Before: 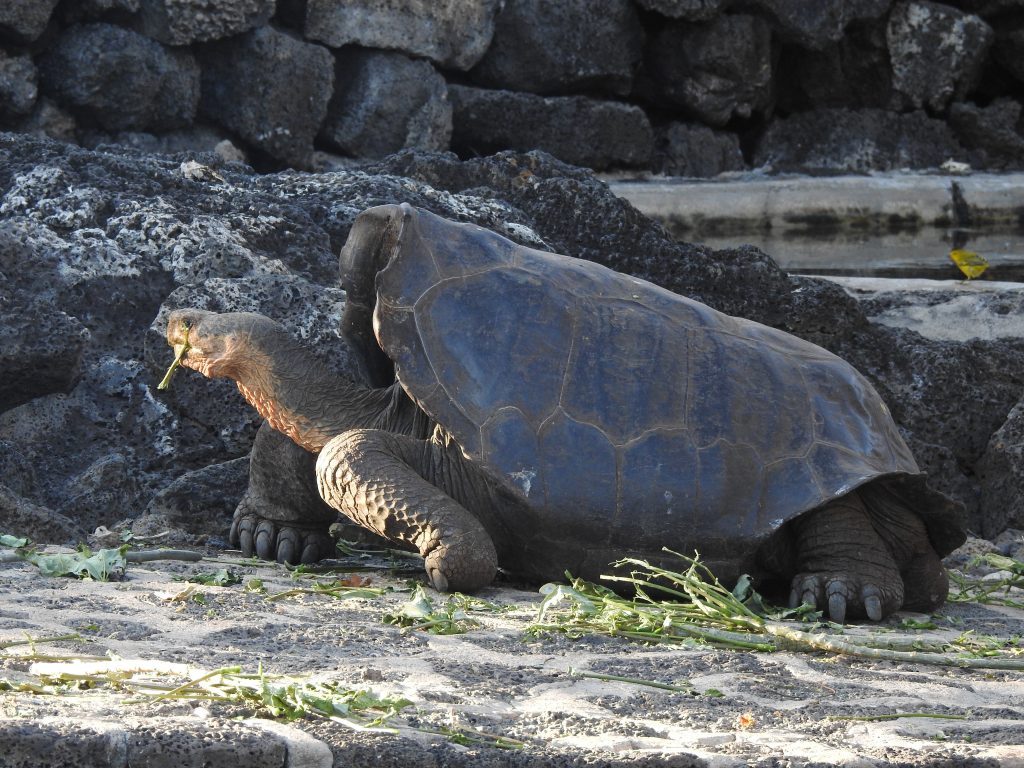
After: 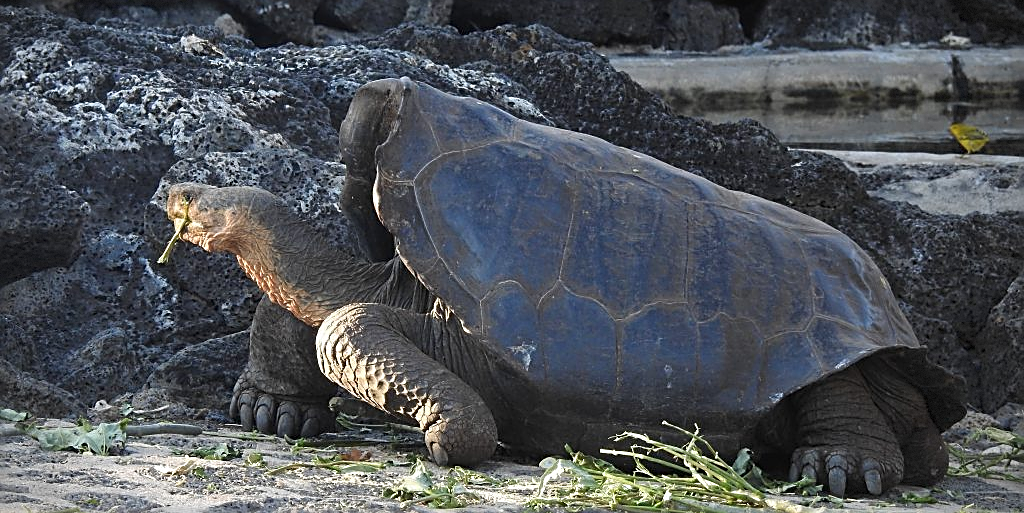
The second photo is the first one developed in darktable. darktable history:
color zones: curves: ch0 [(0.068, 0.464) (0.25, 0.5) (0.48, 0.508) (0.75, 0.536) (0.886, 0.476) (0.967, 0.456)]; ch1 [(0.066, 0.456) (0.25, 0.5) (0.616, 0.508) (0.746, 0.56) (0.934, 0.444)]
sharpen: amount 0.752
vignetting: dithering 8-bit output
crop: top 16.435%, bottom 16.731%
